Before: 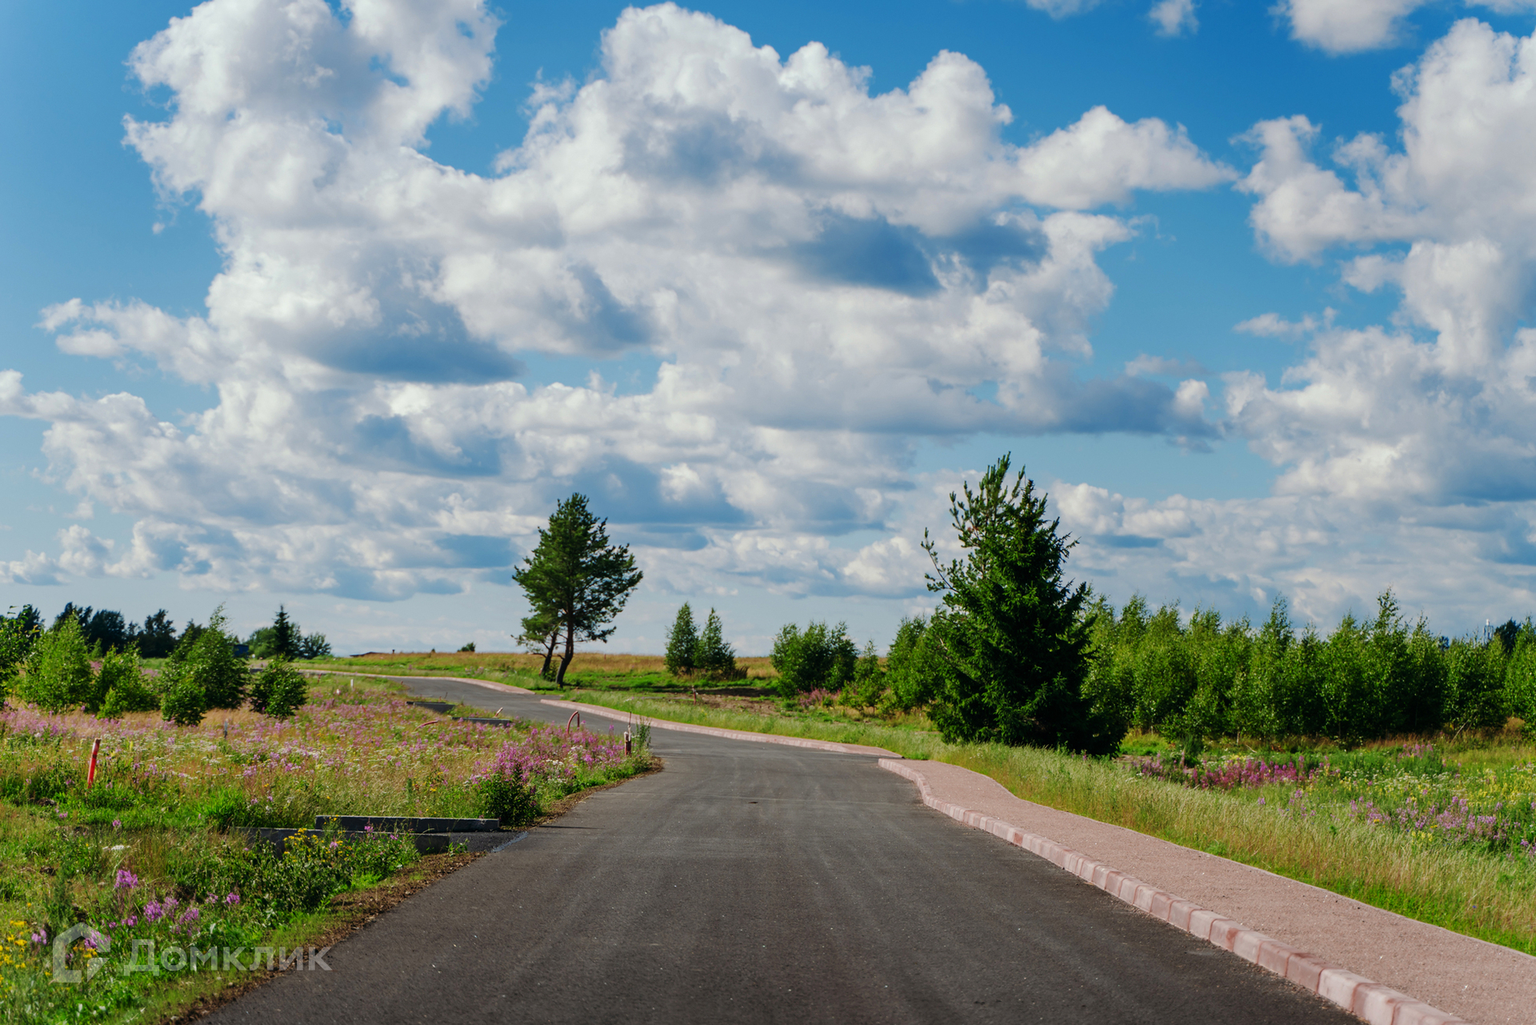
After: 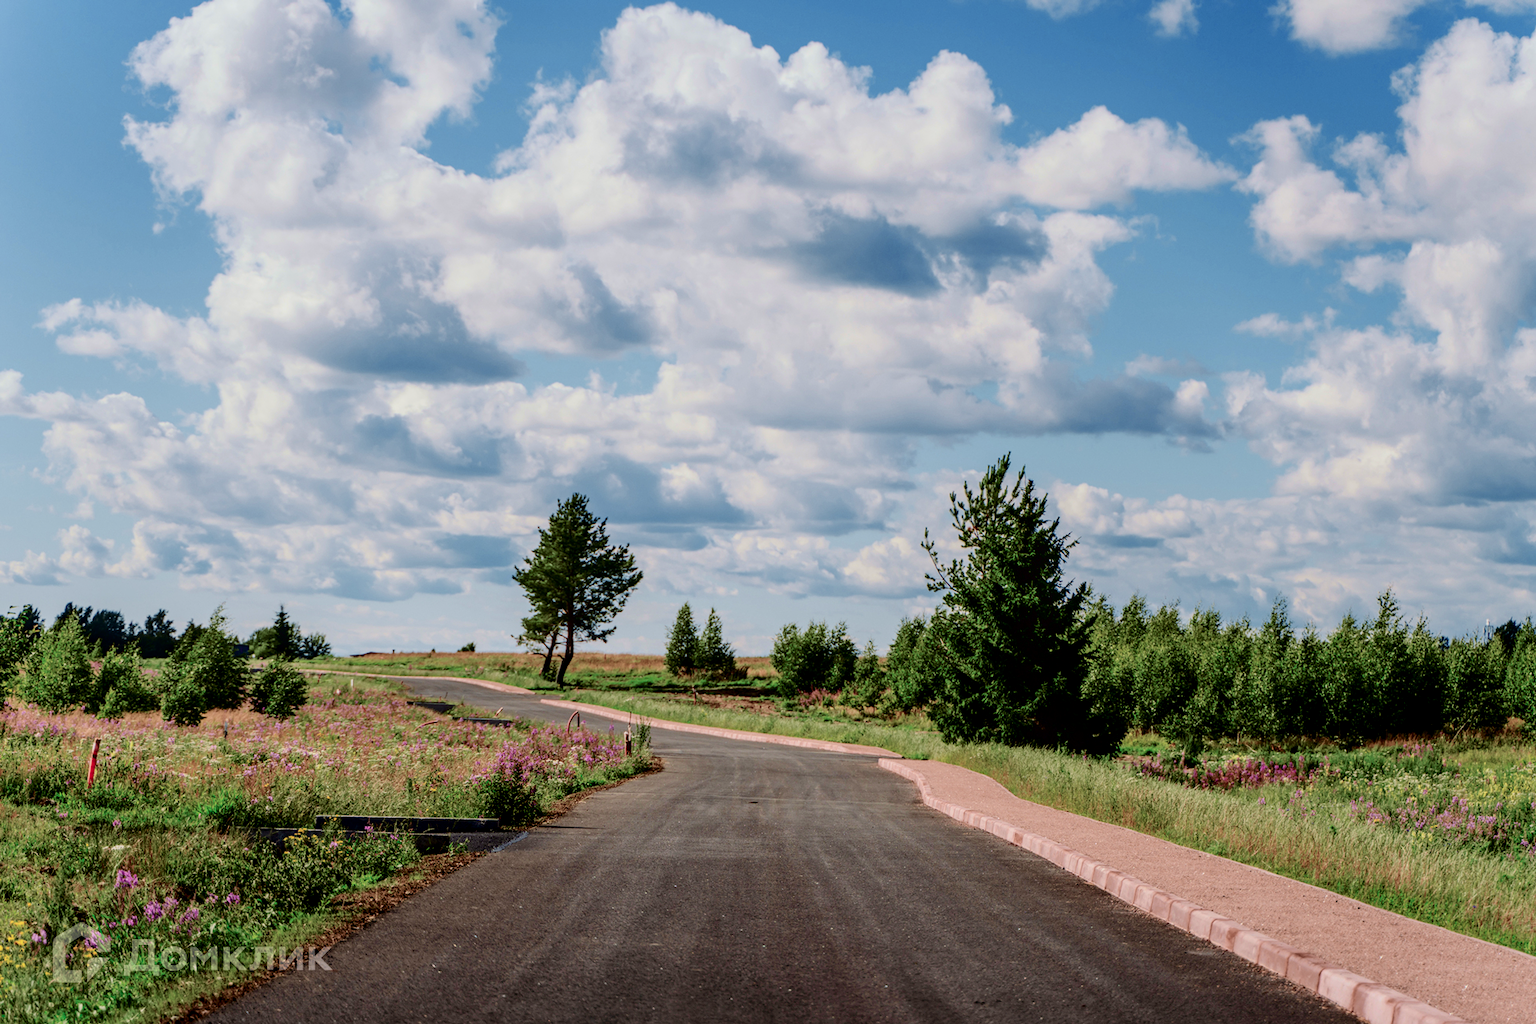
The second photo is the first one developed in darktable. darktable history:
tone curve: curves: ch0 [(0, 0) (0.049, 0.01) (0.154, 0.081) (0.491, 0.519) (0.748, 0.765) (1, 0.919)]; ch1 [(0, 0) (0.172, 0.123) (0.317, 0.272) (0.401, 0.422) (0.489, 0.496) (0.531, 0.557) (0.615, 0.612) (0.741, 0.783) (1, 1)]; ch2 [(0, 0) (0.411, 0.424) (0.483, 0.478) (0.544, 0.56) (0.686, 0.638) (1, 1)], color space Lab, independent channels, preserve colors none
local contrast: on, module defaults
